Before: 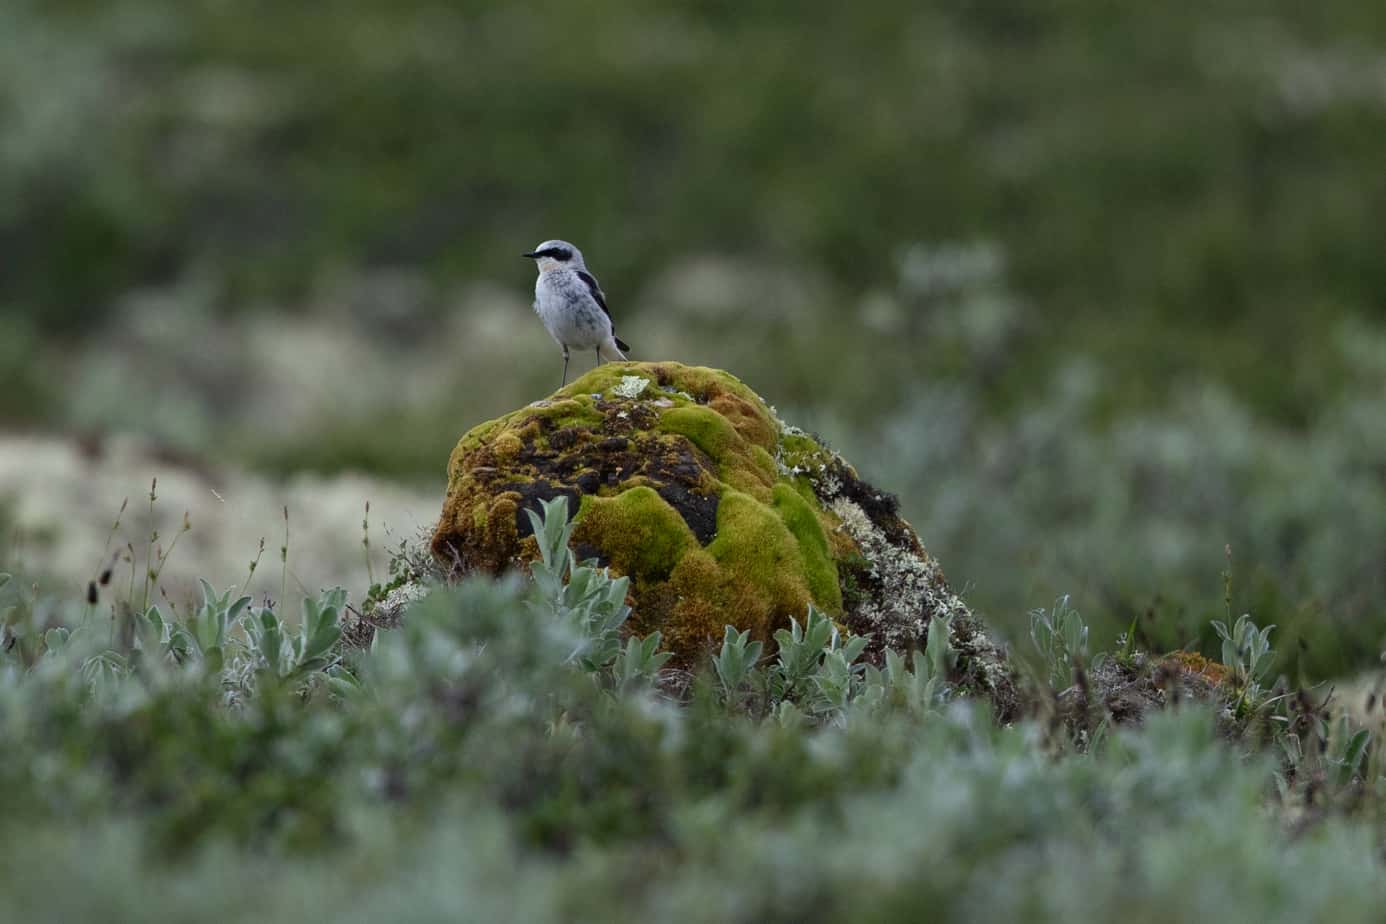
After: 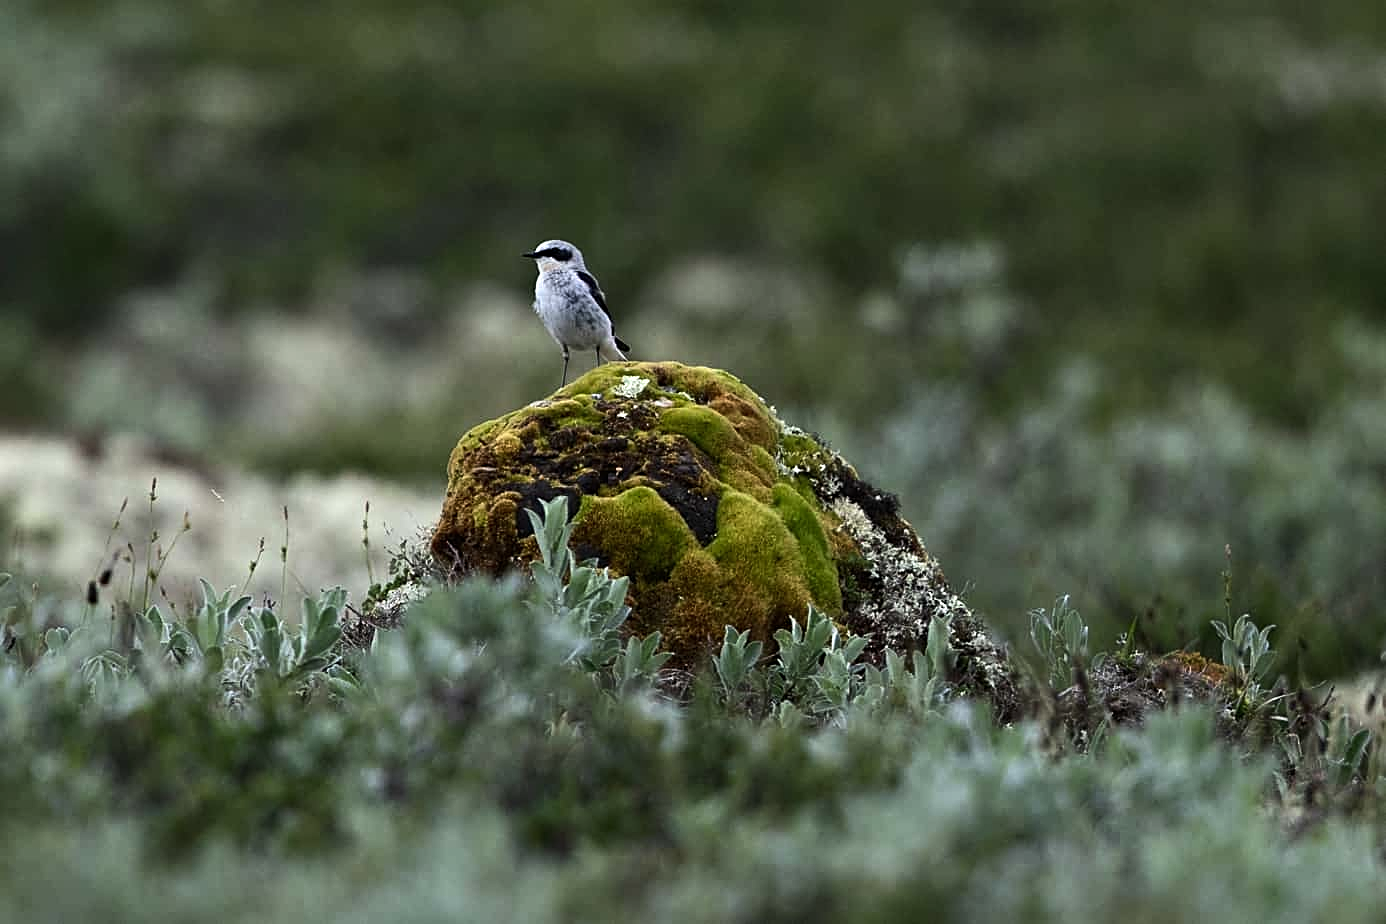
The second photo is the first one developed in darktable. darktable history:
sharpen: on, module defaults
tone equalizer: -8 EV -0.753 EV, -7 EV -0.685 EV, -6 EV -0.606 EV, -5 EV -0.398 EV, -3 EV 0.389 EV, -2 EV 0.6 EV, -1 EV 0.695 EV, +0 EV 0.726 EV, edges refinement/feathering 500, mask exposure compensation -1.57 EV, preserve details no
